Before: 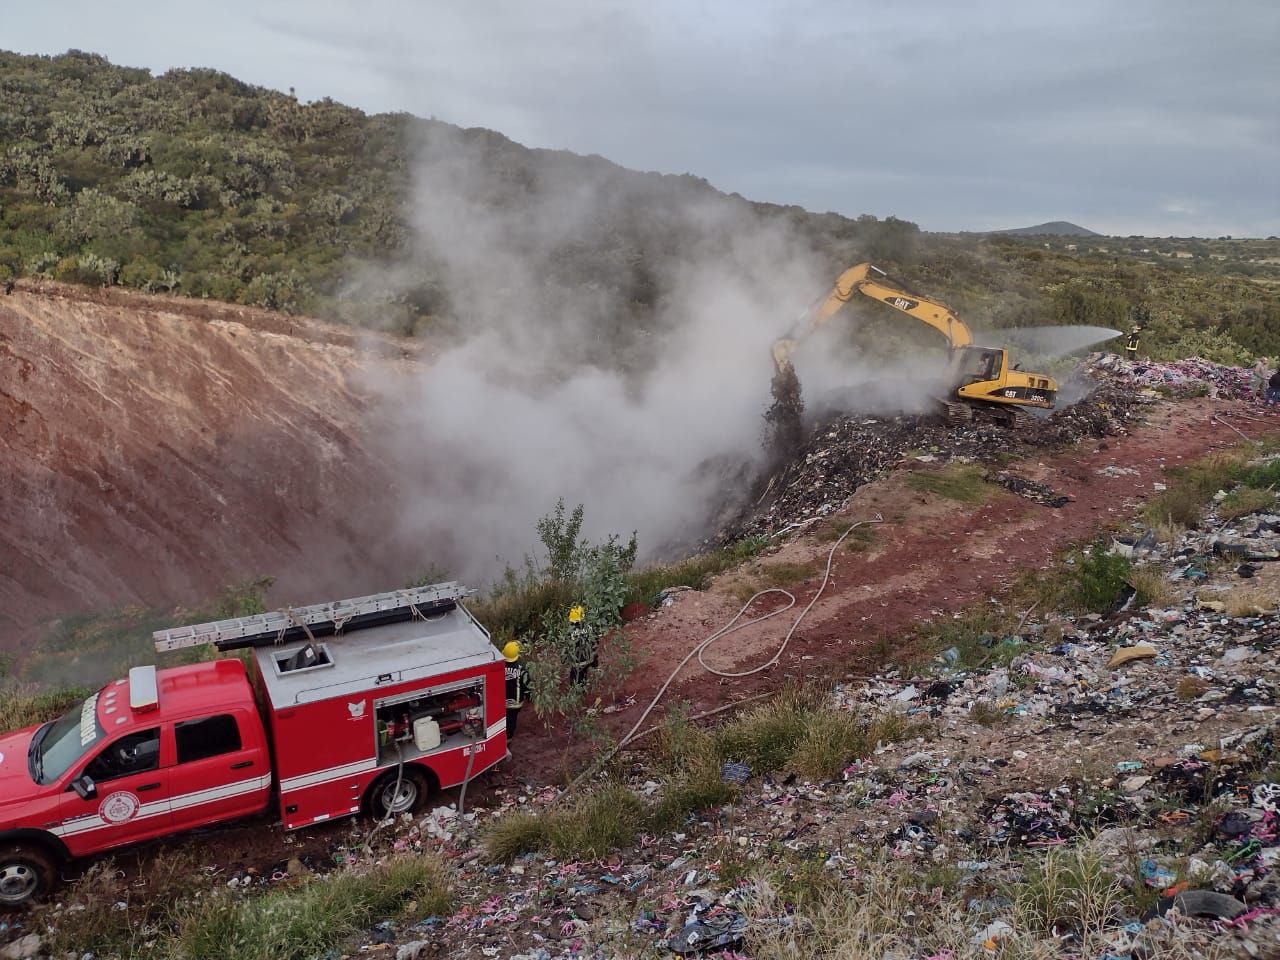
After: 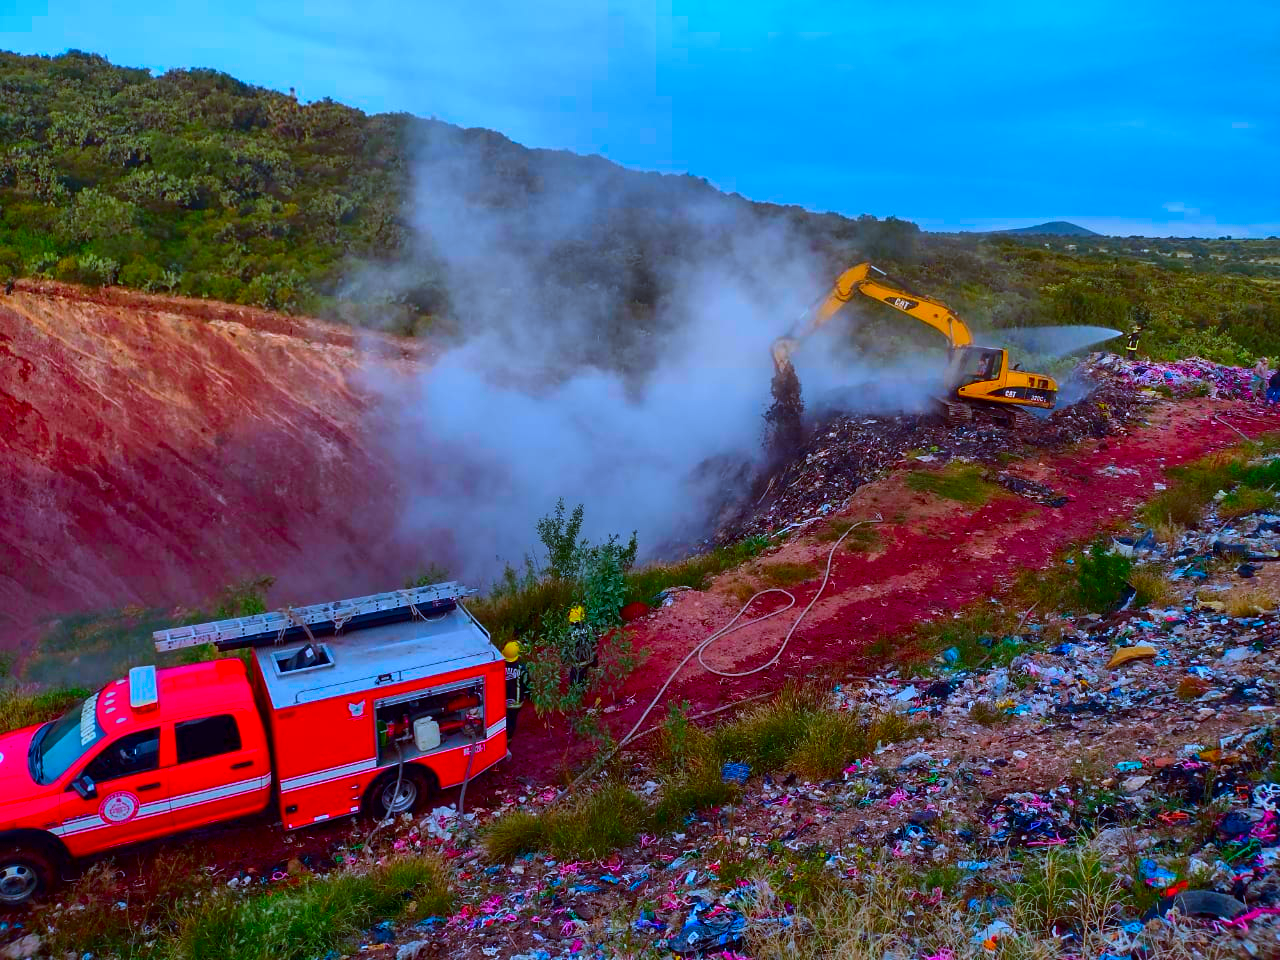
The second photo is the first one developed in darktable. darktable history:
contrast brightness saturation: contrast 0.07, brightness -0.14, saturation 0.11
color correction: saturation 3
color calibration: x 0.37, y 0.382, temperature 4313.32 K
